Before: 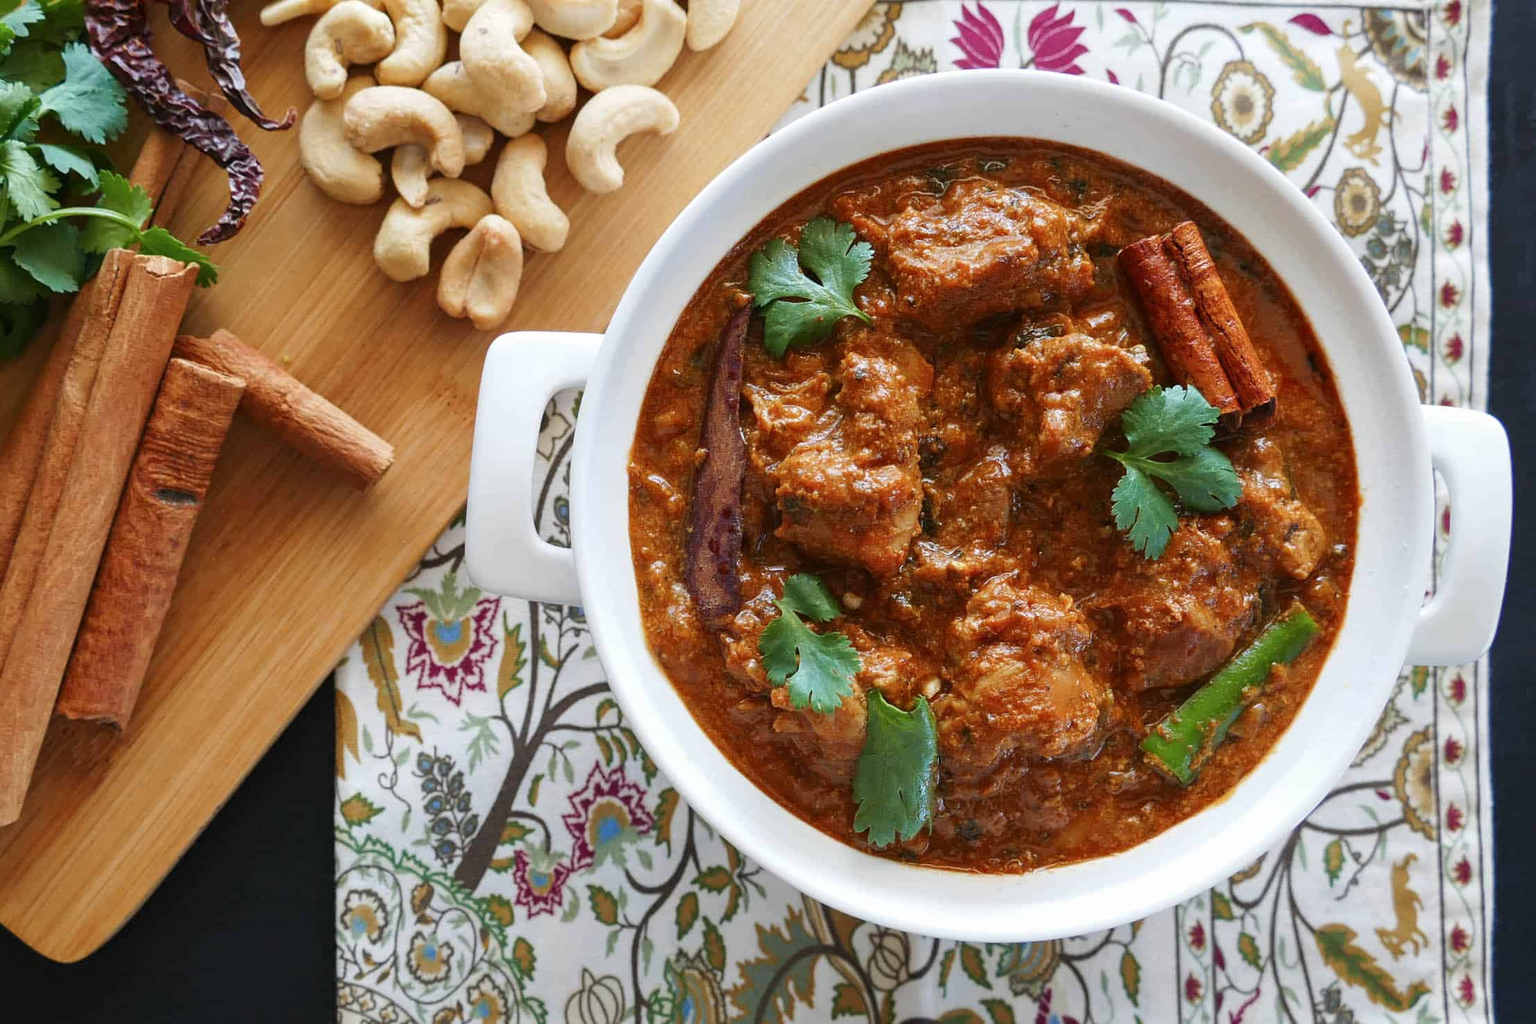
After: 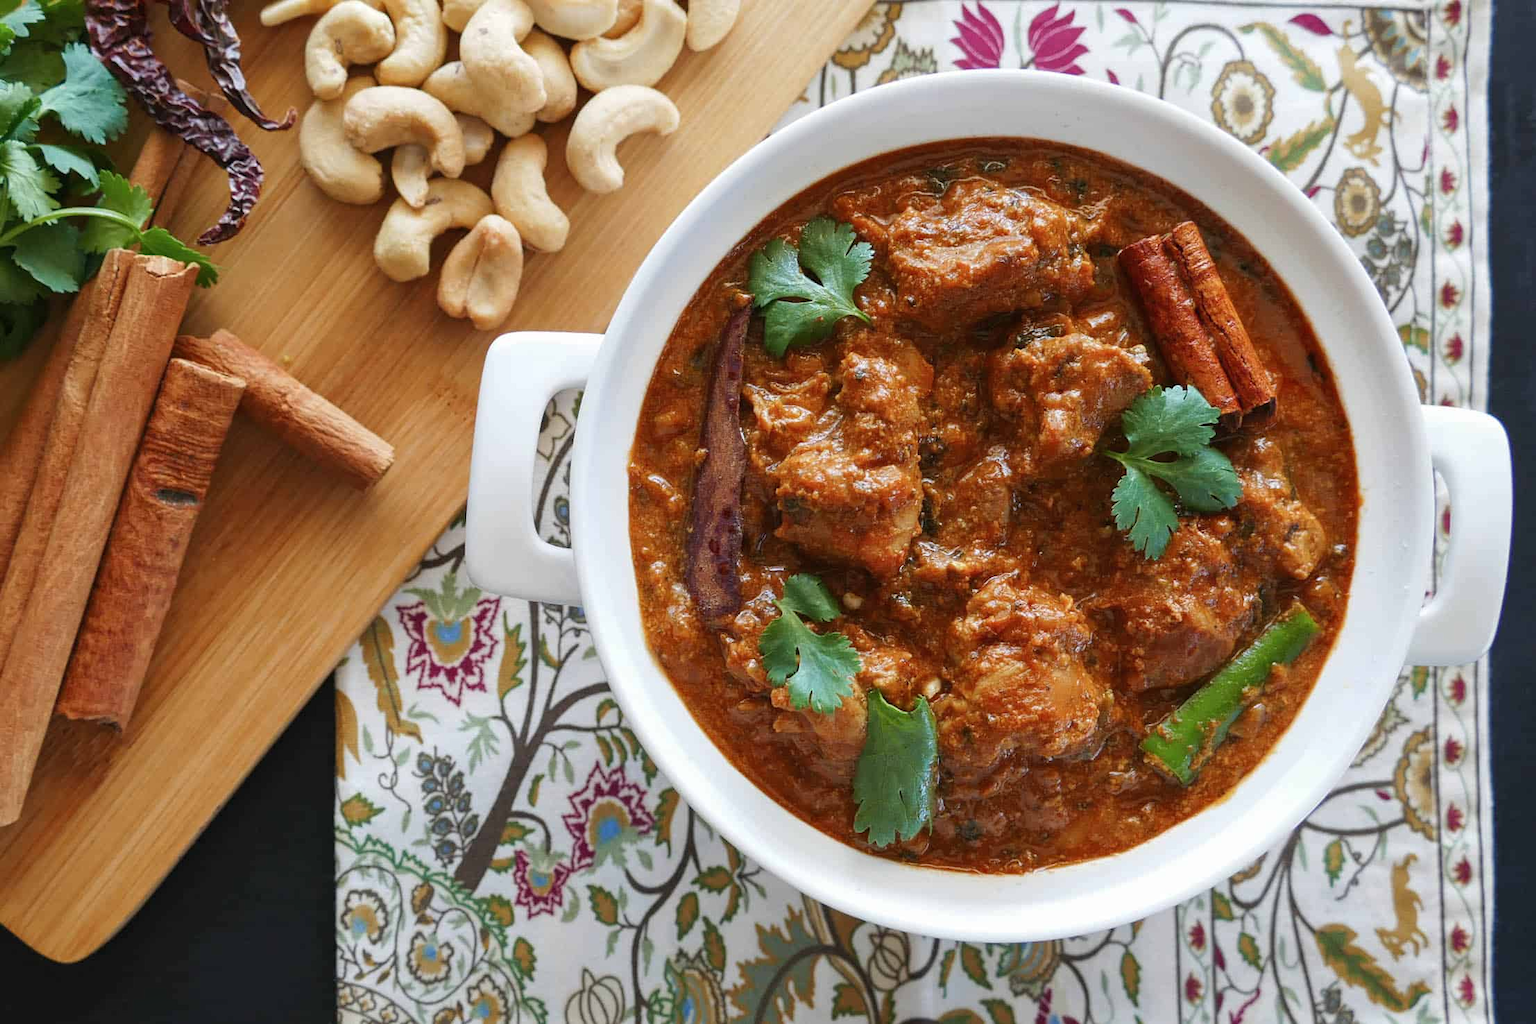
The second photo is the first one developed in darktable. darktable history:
shadows and highlights: shadows 25, highlights -24.28
